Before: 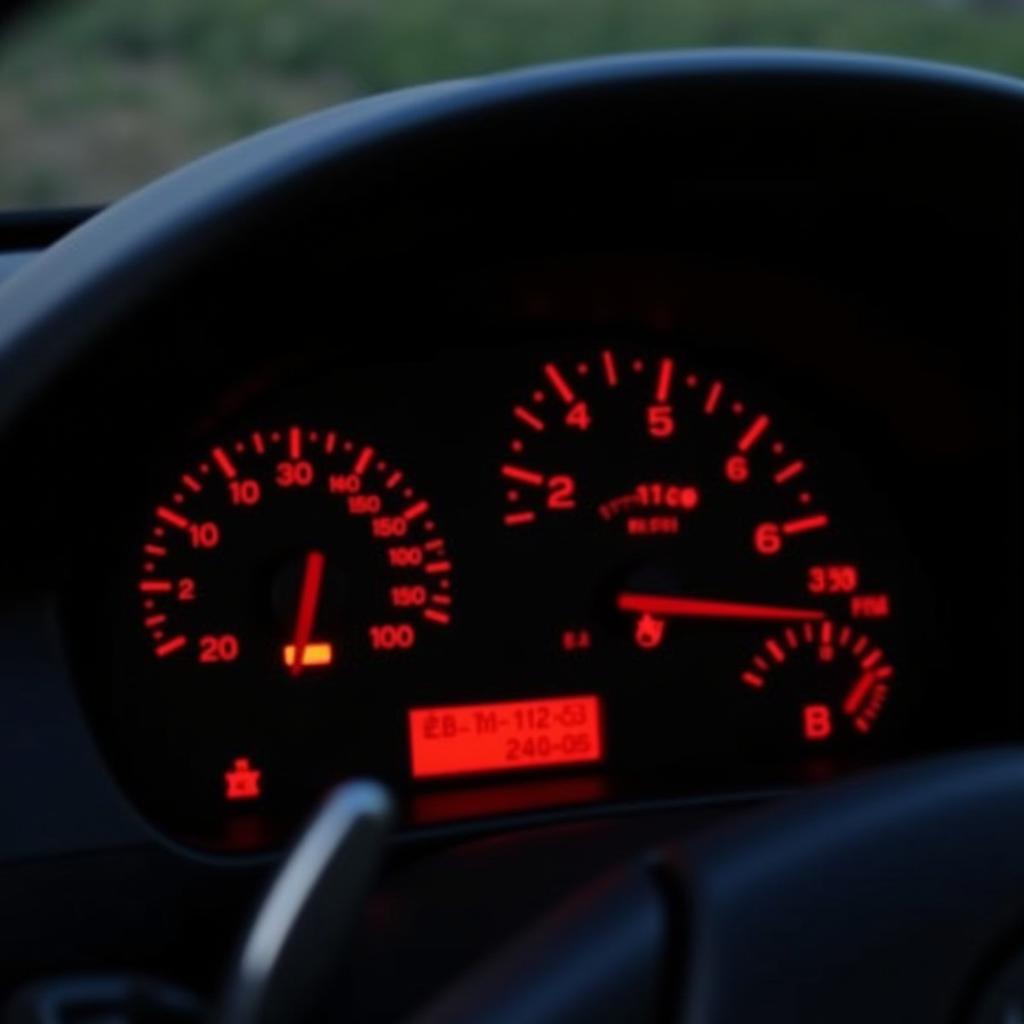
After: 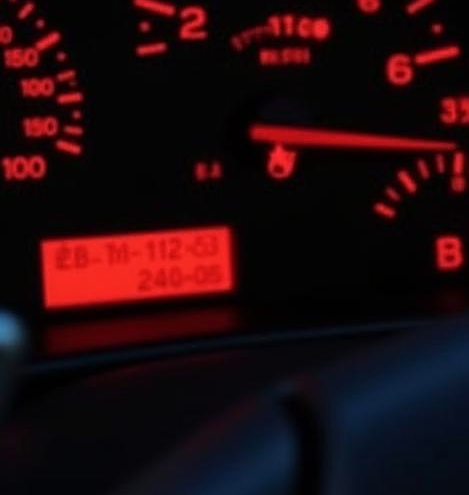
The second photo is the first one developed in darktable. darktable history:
sharpen: radius 1.4, amount 1.25, threshold 0.7
color correction: highlights a* -4.18, highlights b* -10.81
crop: left 35.976%, top 45.819%, right 18.162%, bottom 5.807%
